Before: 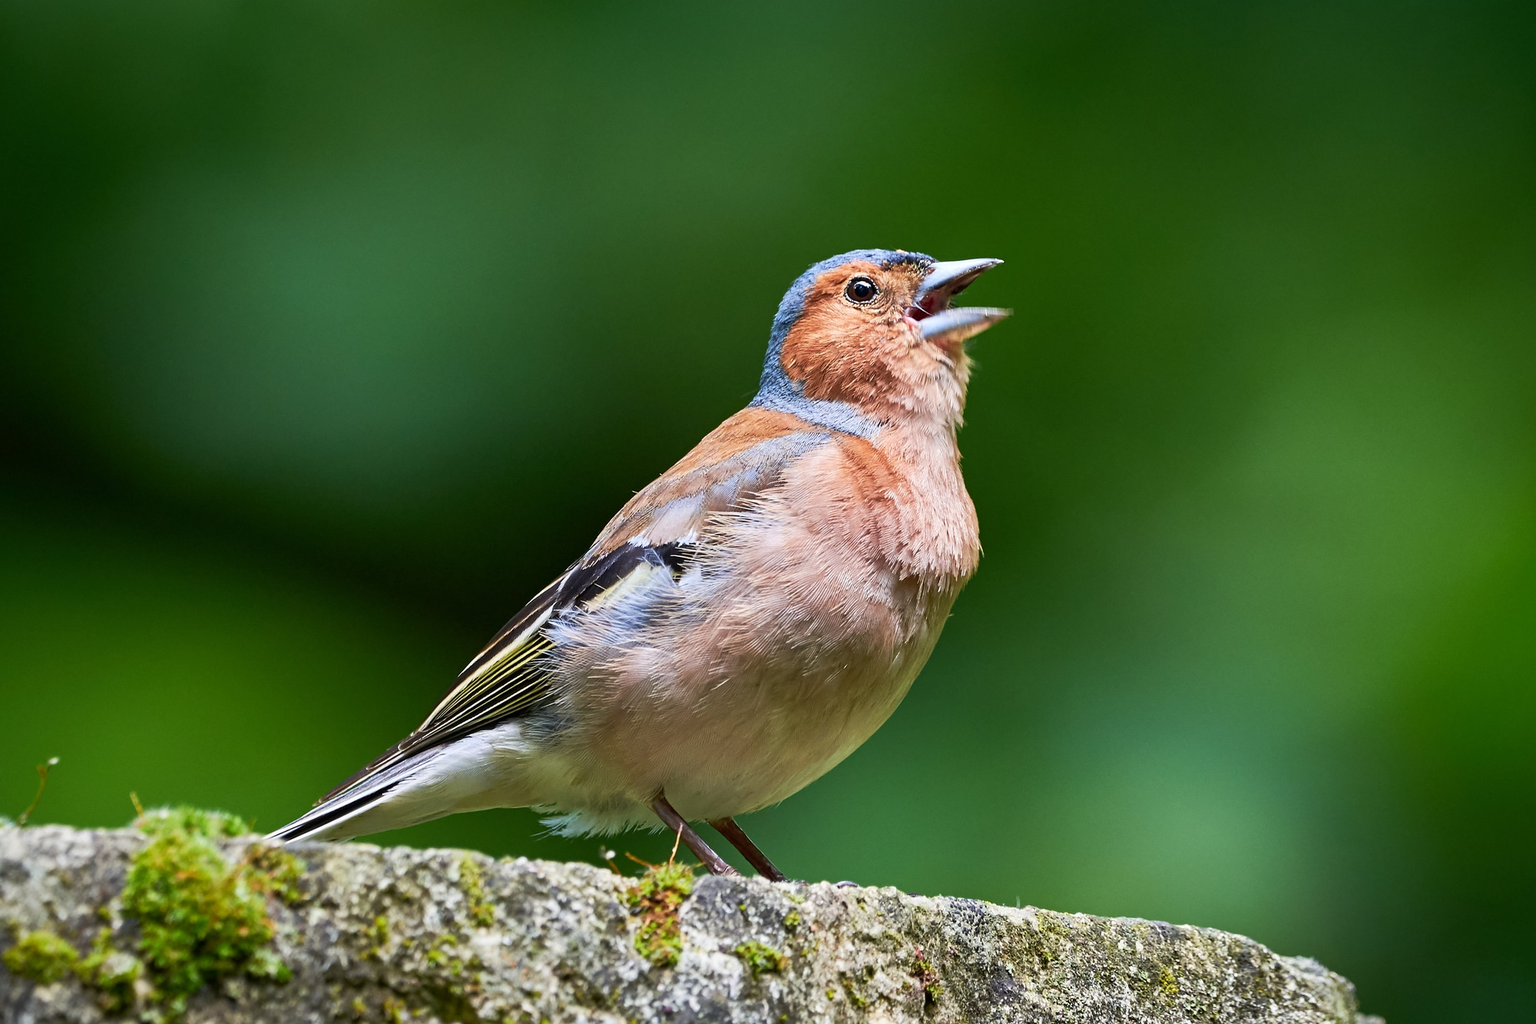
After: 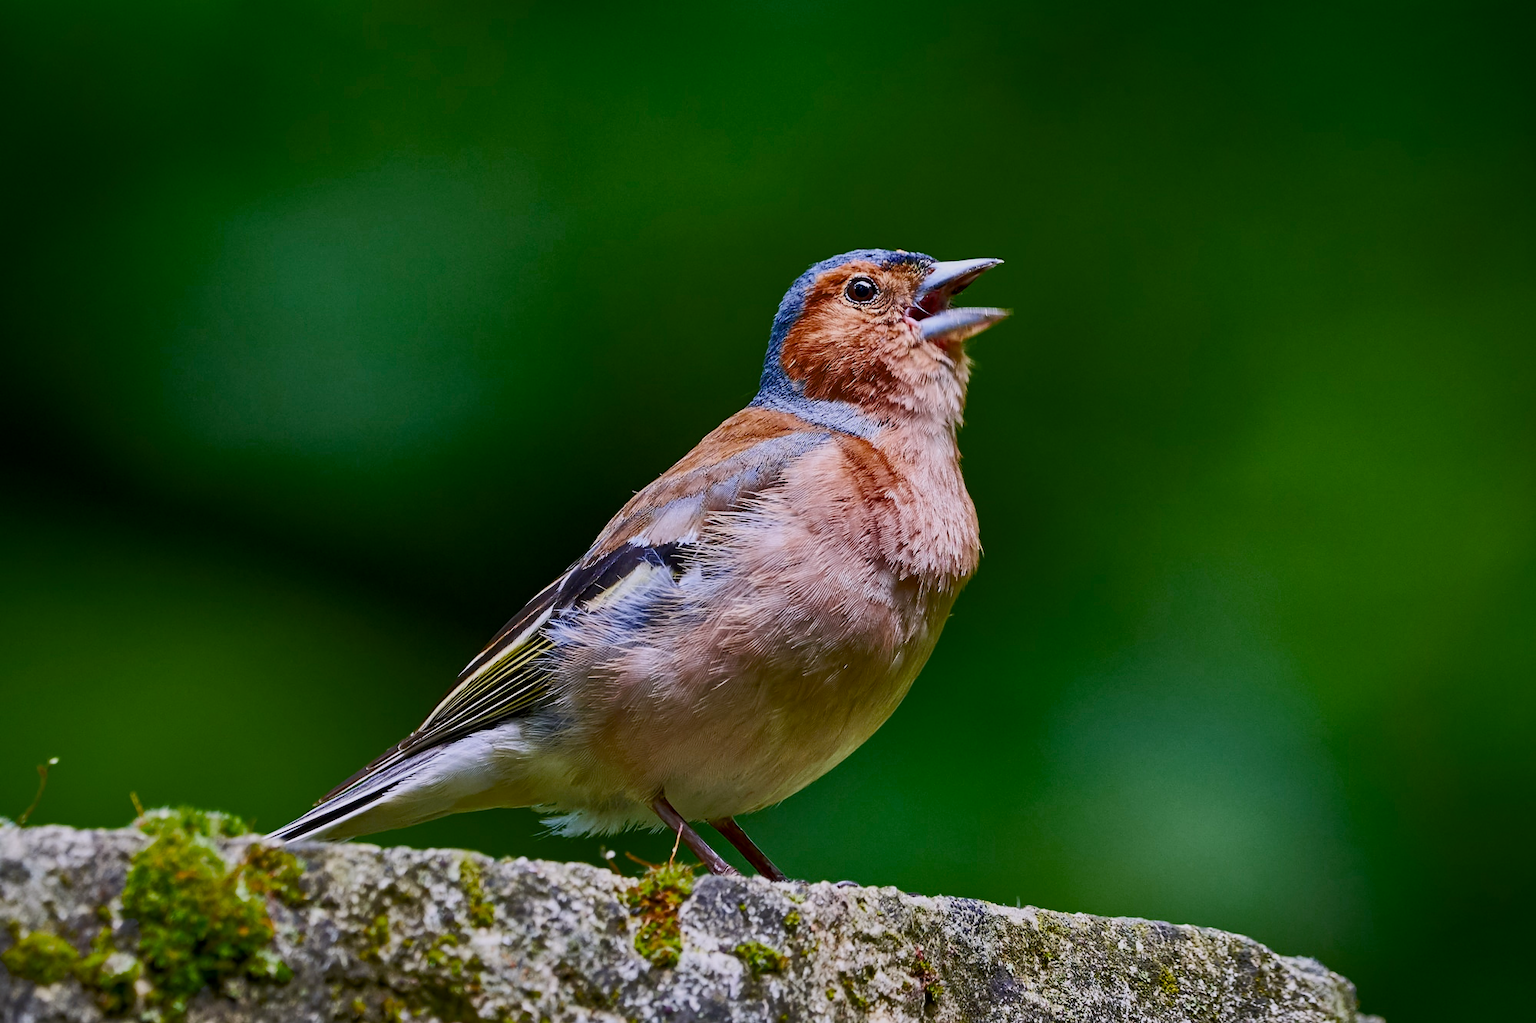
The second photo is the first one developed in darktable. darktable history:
shadows and highlights: shadows 21.02, highlights -82.74, soften with gaussian
tone equalizer: -8 EV -0.004 EV, -7 EV 0.035 EV, -6 EV -0.008 EV, -5 EV 0.009 EV, -4 EV -0.031 EV, -3 EV -0.24 EV, -2 EV -0.674 EV, -1 EV -0.989 EV, +0 EV -0.974 EV
color balance rgb: shadows lift › chroma 3.012%, shadows lift › hue 281.3°, shadows fall-off 298.056%, white fulcrum 1.99 EV, highlights fall-off 298.824%, perceptual saturation grading › global saturation 25.545%, mask middle-gray fulcrum 99.238%, contrast gray fulcrum 38.421%, saturation formula JzAzBz (2021)
contrast brightness saturation: contrast 0.235, brightness 0.087
local contrast: highlights 101%, shadows 101%, detail 119%, midtone range 0.2
